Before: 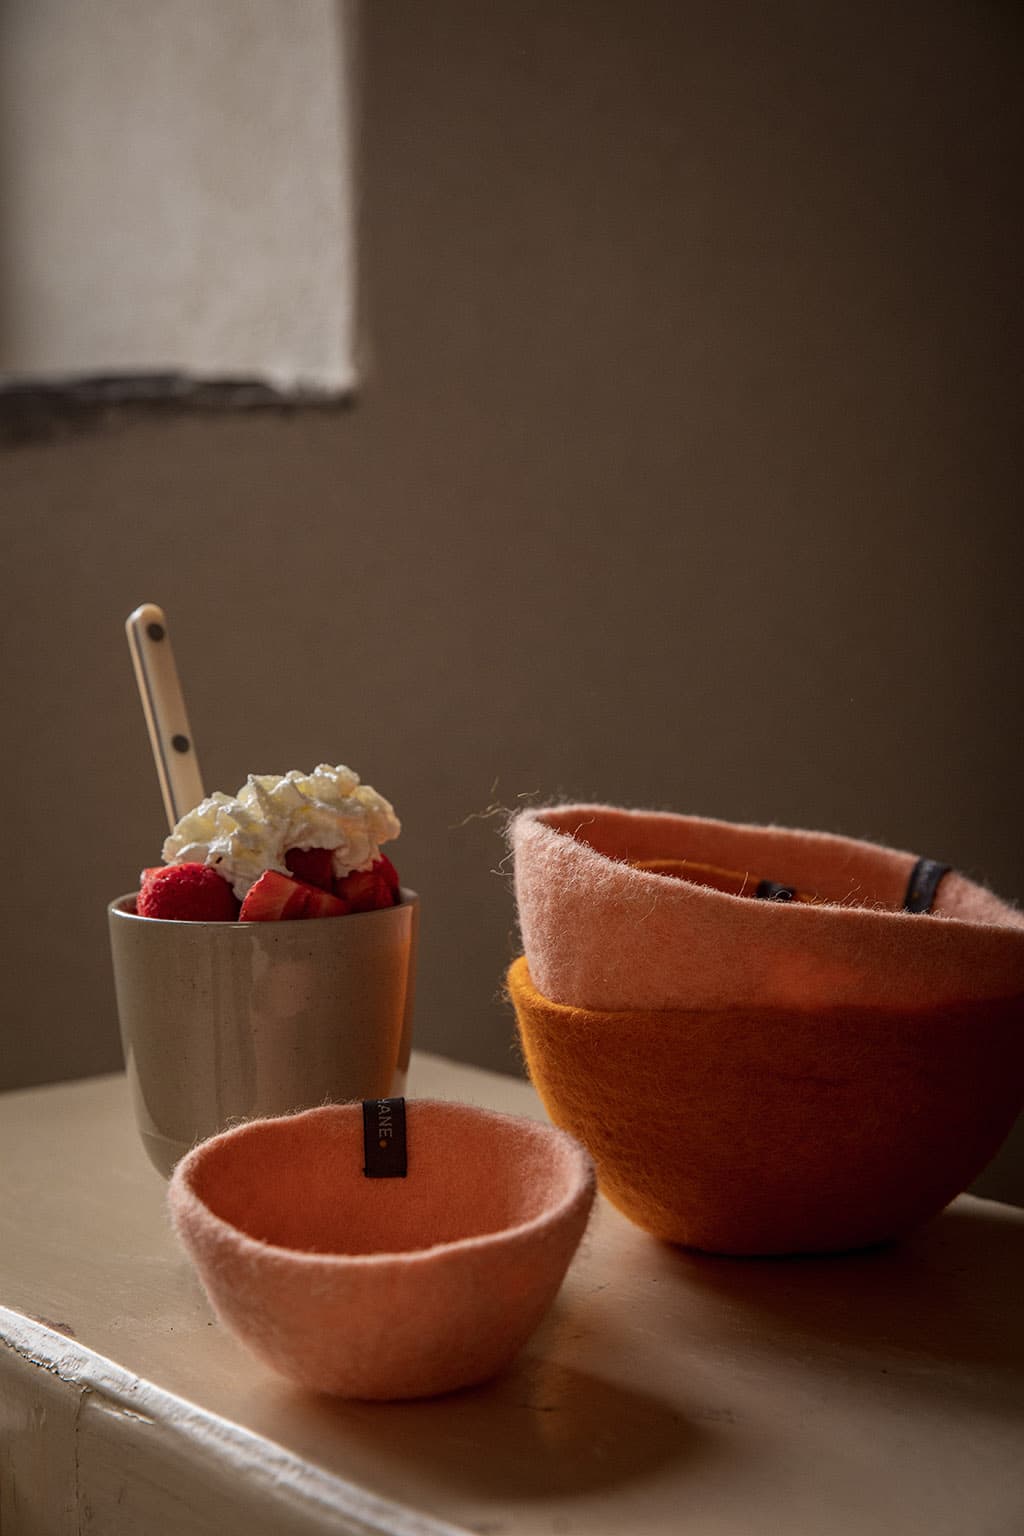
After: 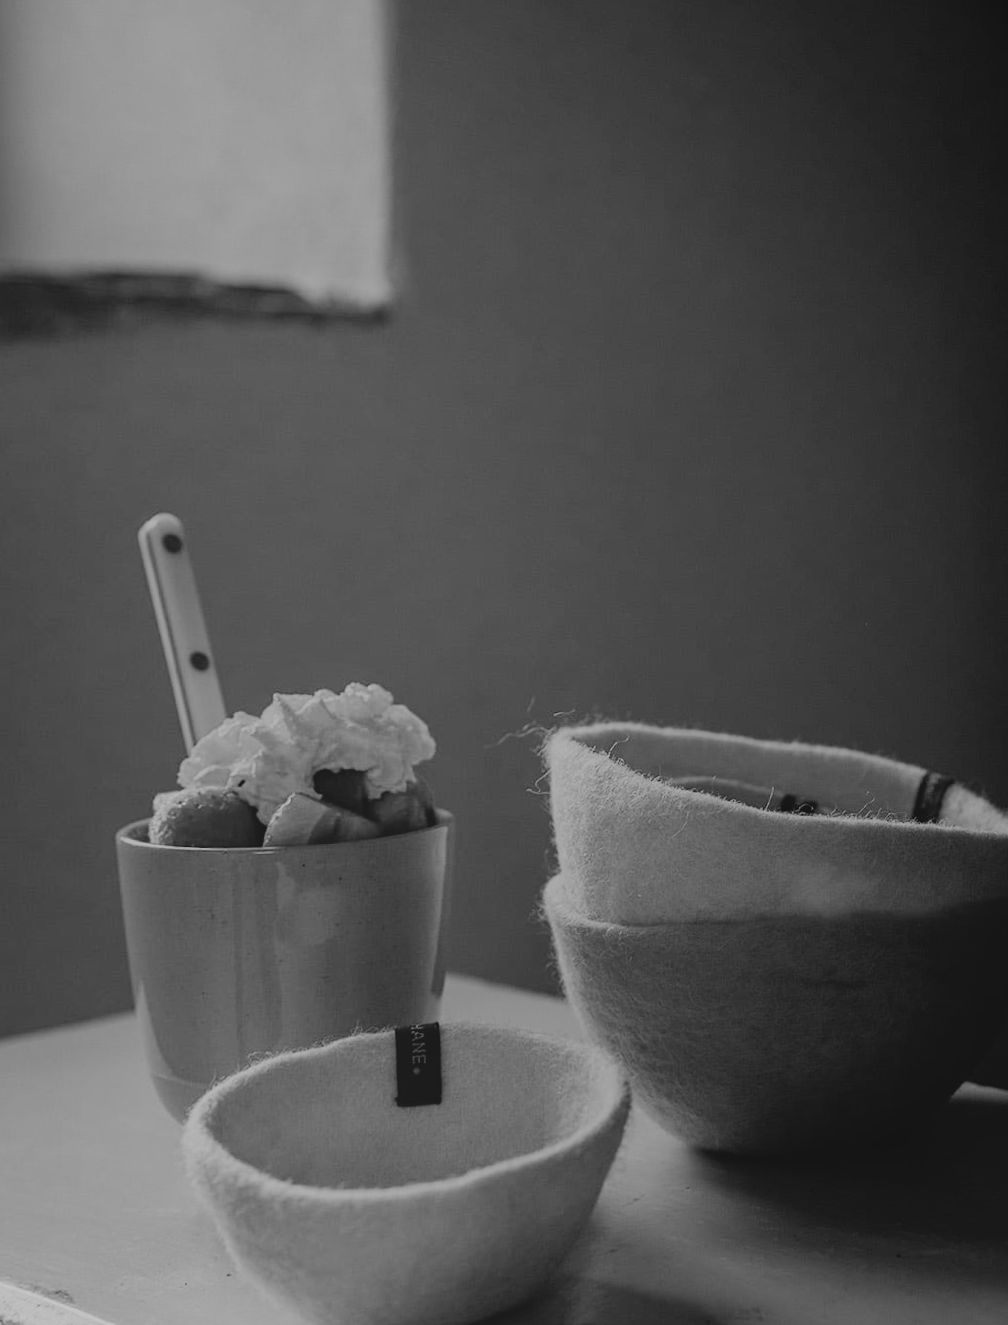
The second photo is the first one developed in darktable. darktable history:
rotate and perspective: rotation -0.013°, lens shift (vertical) -0.027, lens shift (horizontal) 0.178, crop left 0.016, crop right 0.989, crop top 0.082, crop bottom 0.918
monochrome: on, module defaults
local contrast: detail 70%
crop and rotate: top 0%, bottom 5.097%
exposure: exposure 0.4 EV, compensate highlight preservation false
color zones: curves: ch0 [(0, 0.65) (0.096, 0.644) (0.221, 0.539) (0.429, 0.5) (0.571, 0.5) (0.714, 0.5) (0.857, 0.5) (1, 0.65)]; ch1 [(0, 0.5) (0.143, 0.5) (0.257, -0.002) (0.429, 0.04) (0.571, -0.001) (0.714, -0.015) (0.857, 0.024) (1, 0.5)]
filmic rgb: black relative exposure -9.22 EV, white relative exposure 6.77 EV, hardness 3.07, contrast 1.05
